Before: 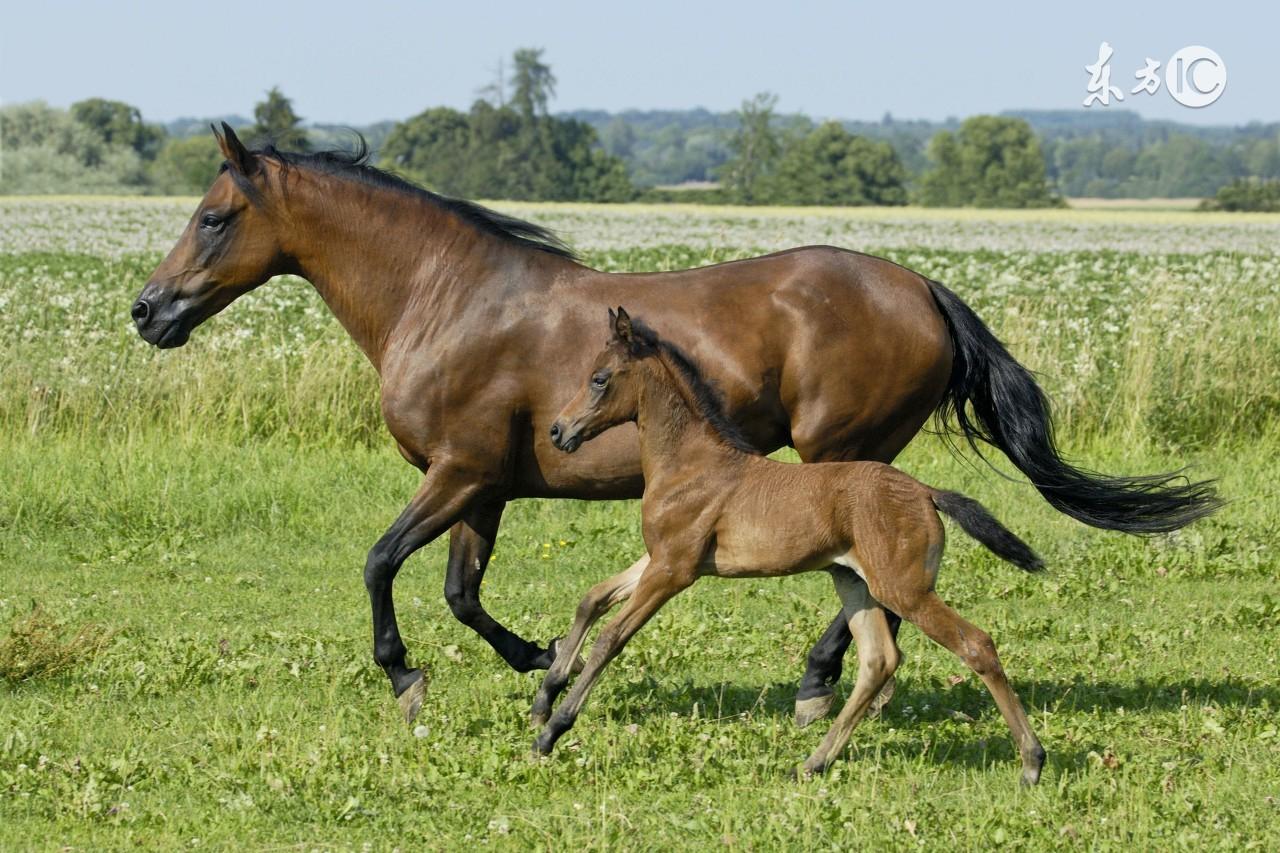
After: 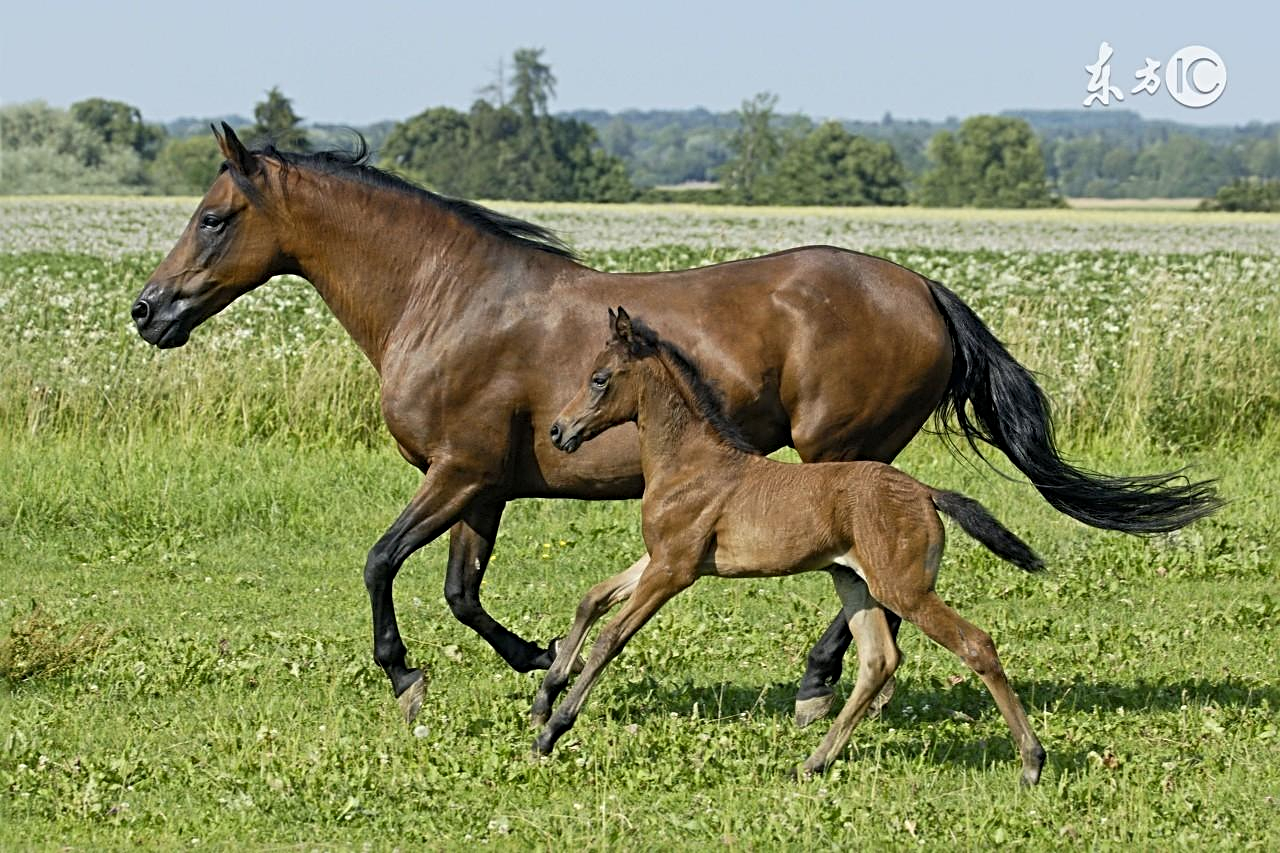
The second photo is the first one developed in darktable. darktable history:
sharpen: radius 4
exposure: exposure -0.064 EV, compensate highlight preservation false
white balance: emerald 1
